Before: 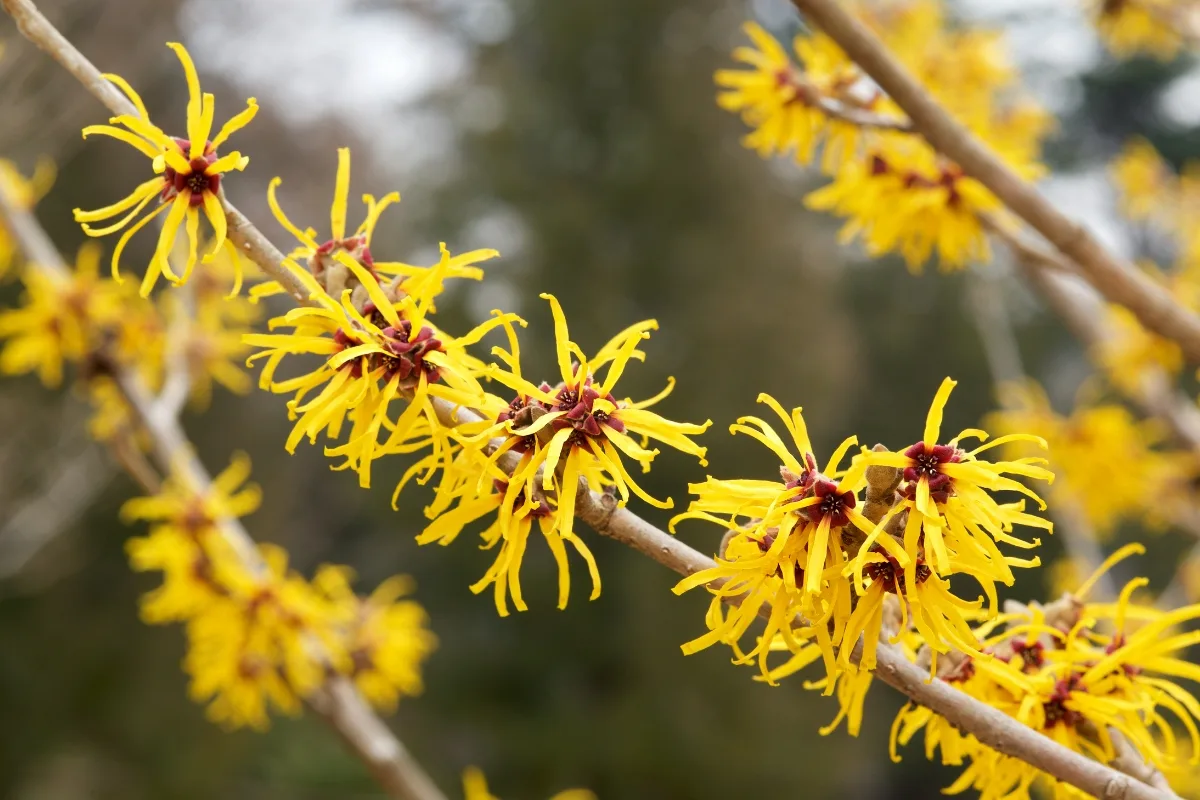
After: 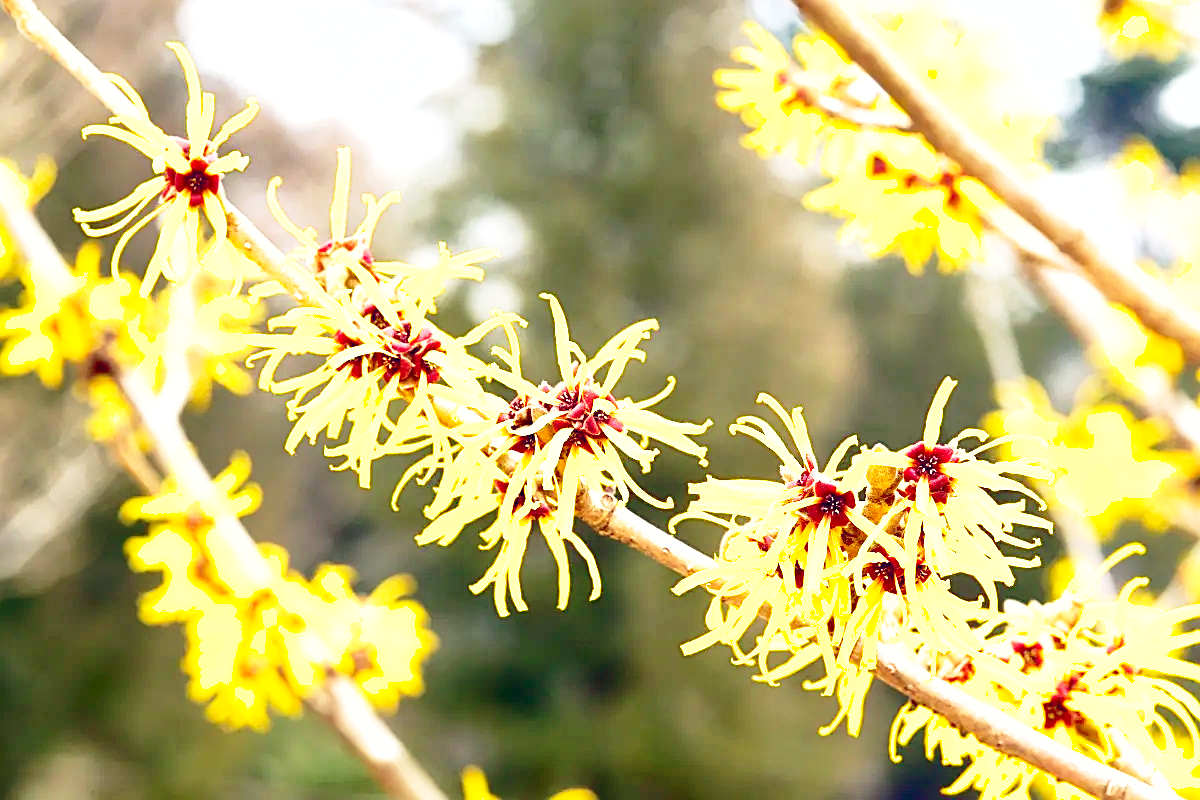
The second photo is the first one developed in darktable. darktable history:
base curve: curves: ch0 [(0, 0) (0.028, 0.03) (0.121, 0.232) (0.46, 0.748) (0.859, 0.968) (1, 1)], preserve colors none
exposure: black level correction 0, exposure 1.408 EV, compensate exposure bias true, compensate highlight preservation false
shadows and highlights: on, module defaults
contrast brightness saturation: contrast 0.238, brightness -0.225, saturation 0.146
sharpen: on, module defaults
color balance rgb: global offset › luminance -0.294%, global offset › chroma 0.312%, global offset › hue 259.9°, perceptual saturation grading › global saturation 0.878%
